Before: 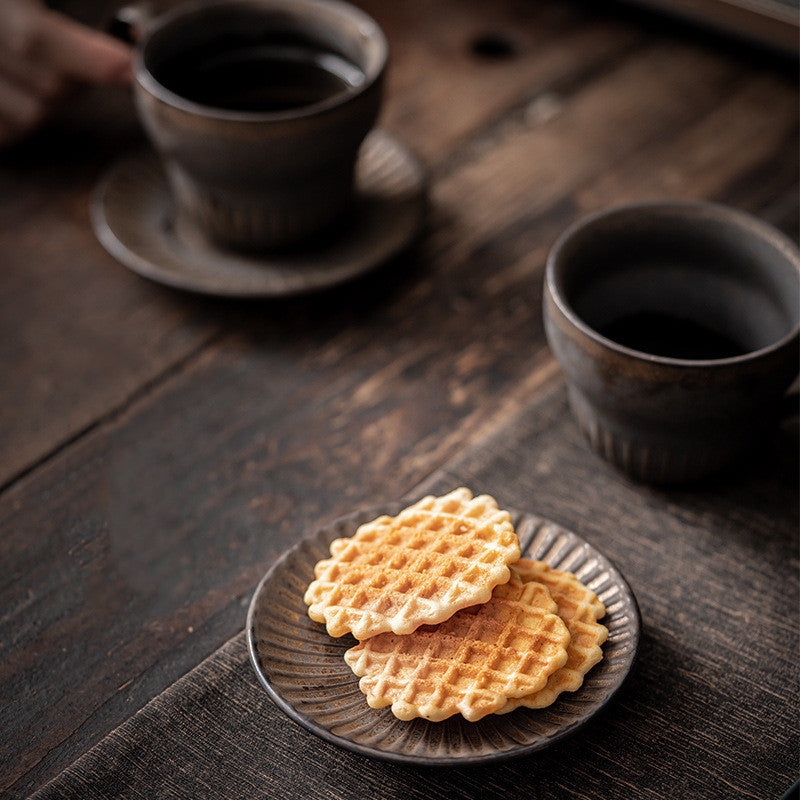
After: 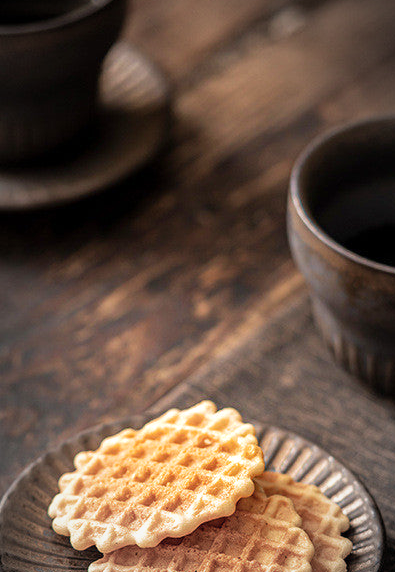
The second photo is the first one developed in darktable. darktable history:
velvia: strength 44.48%
vignetting: fall-off start 67.76%, fall-off radius 66.67%, brightness -0.206, automatic ratio true
crop: left 32.065%, top 10.931%, right 18.461%, bottom 17.541%
exposure: exposure 0.201 EV, compensate highlight preservation false
